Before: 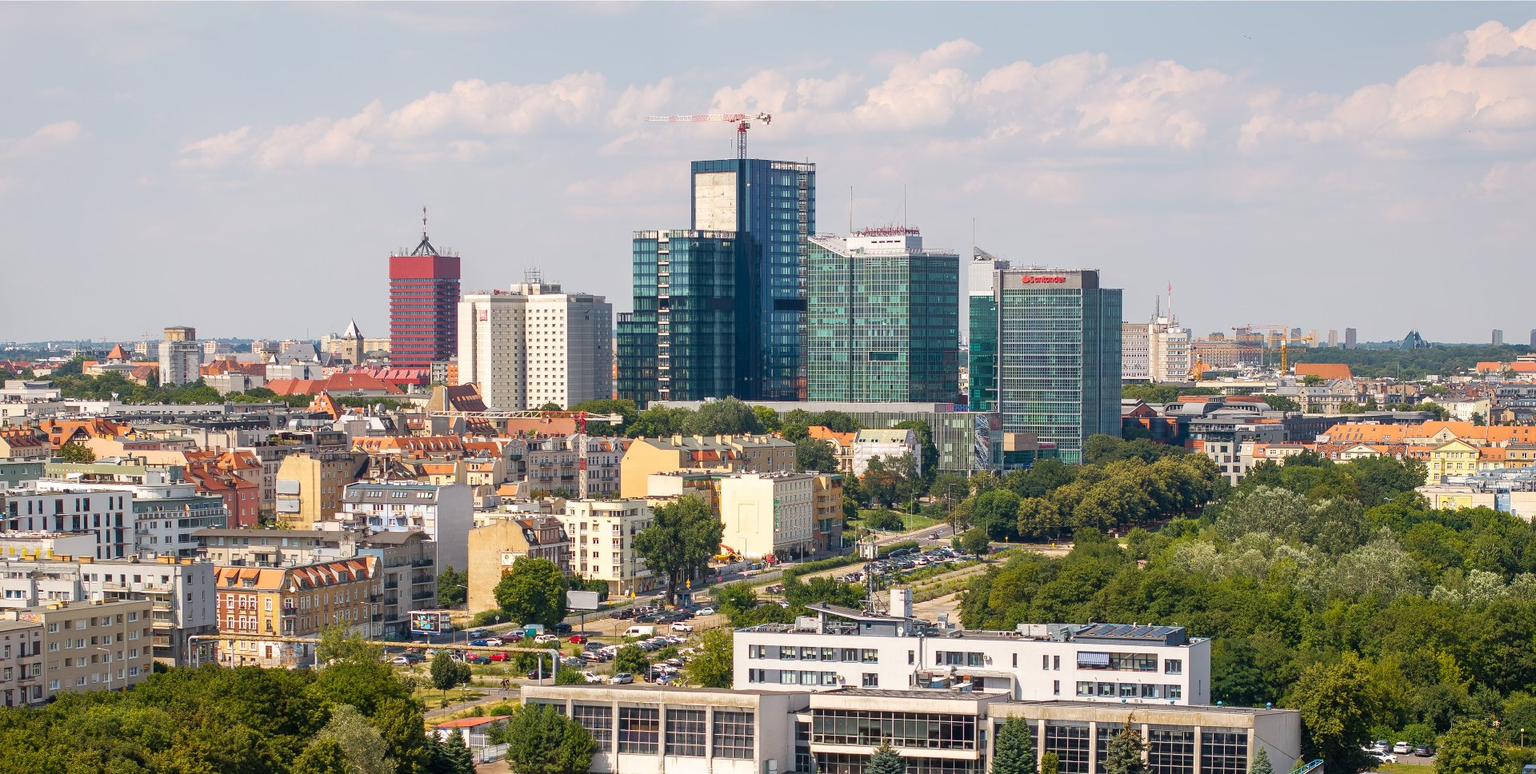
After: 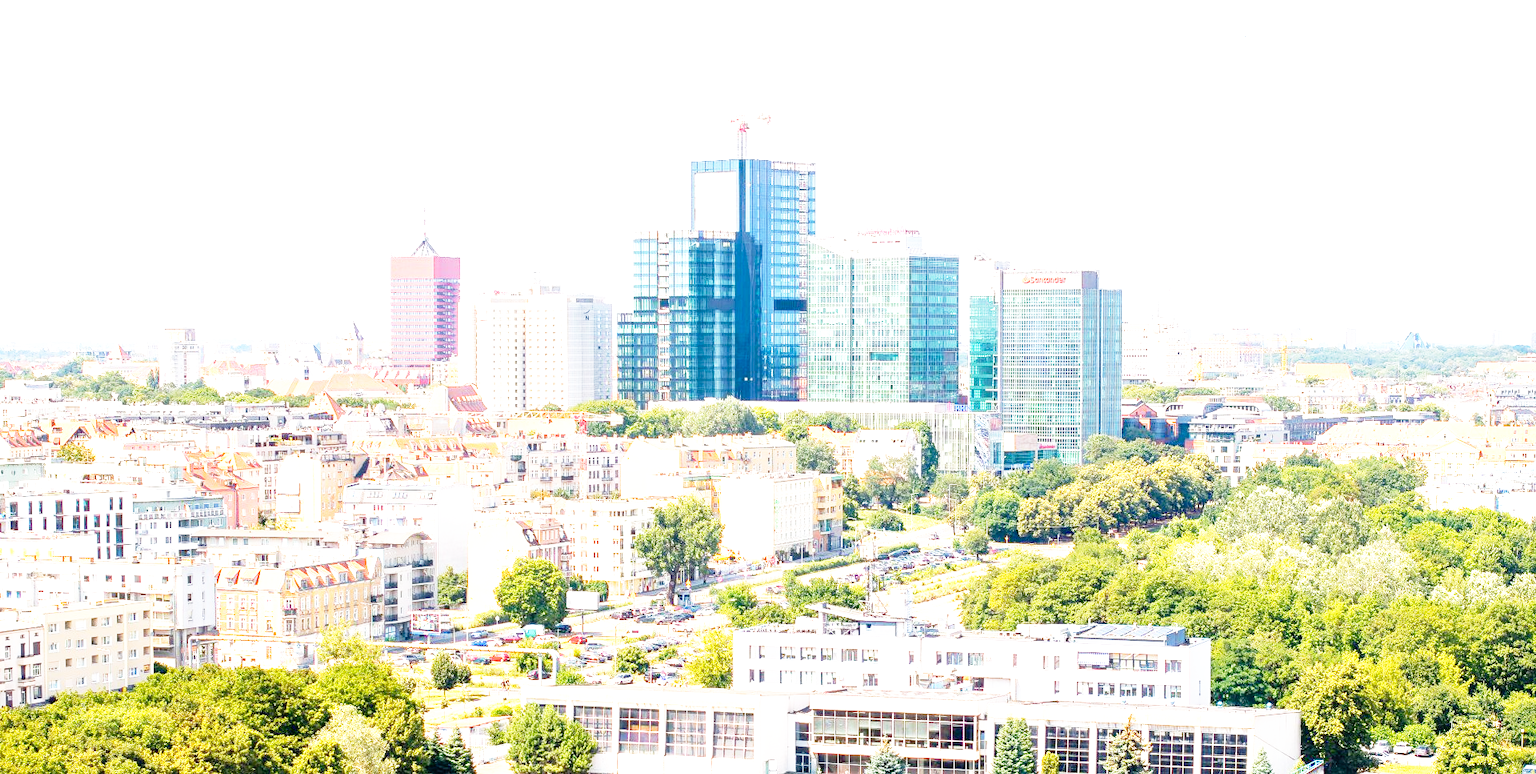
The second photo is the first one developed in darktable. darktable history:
exposure: black level correction 0.001, exposure 1.725 EV, compensate exposure bias true, compensate highlight preservation false
base curve: curves: ch0 [(0, 0) (0.012, 0.01) (0.073, 0.168) (0.31, 0.711) (0.645, 0.957) (1, 1)], preserve colors none
